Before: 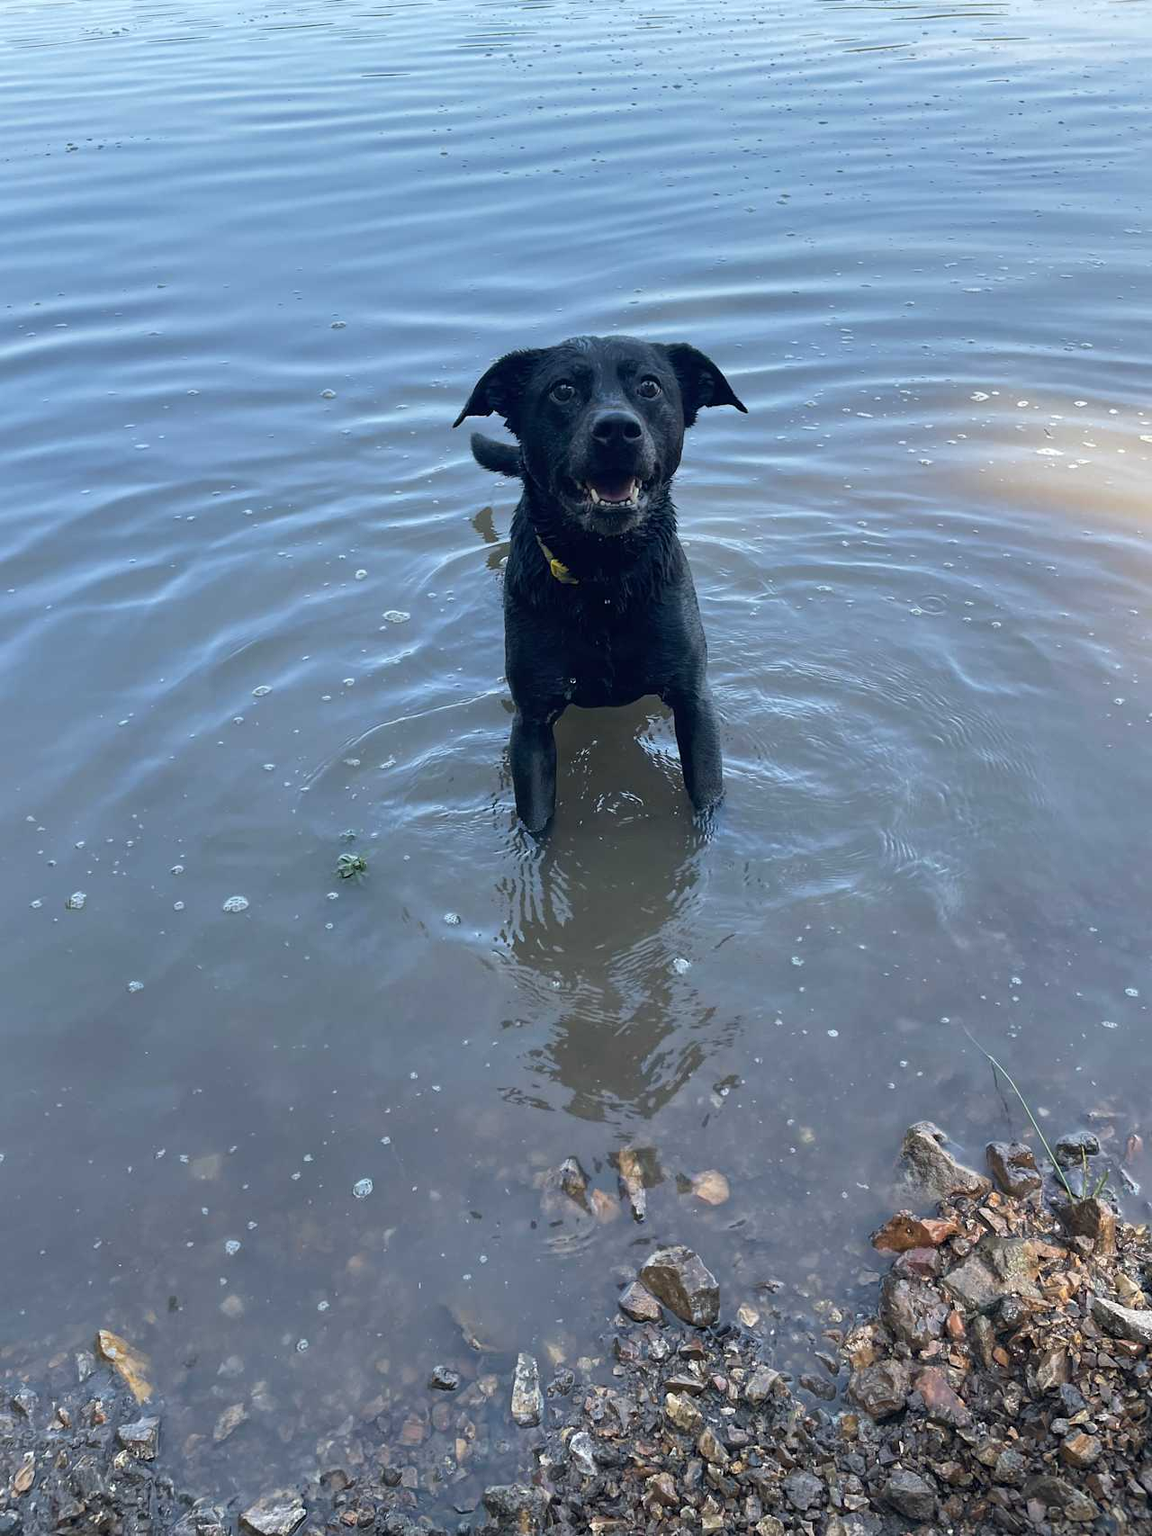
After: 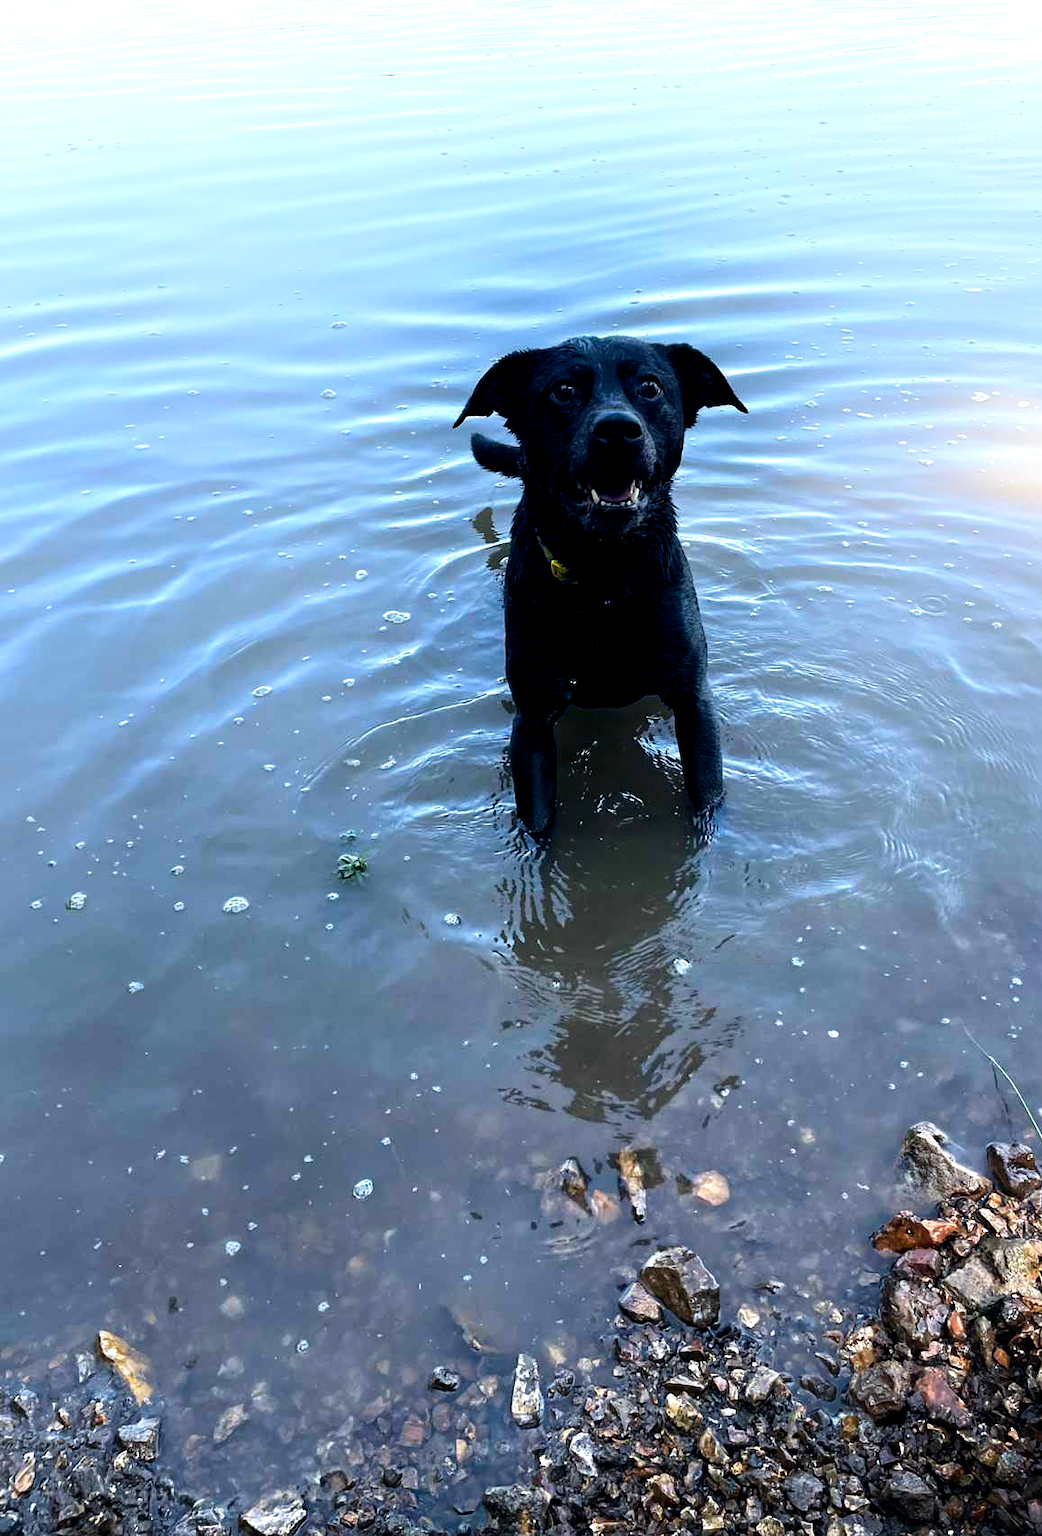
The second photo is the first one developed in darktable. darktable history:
shadows and highlights: shadows -53.38, highlights 87.23, soften with gaussian
filmic rgb: black relative exposure -8.28 EV, white relative exposure 2.23 EV, hardness 7.18, latitude 85.3%, contrast 1.69, highlights saturation mix -3.54%, shadows ↔ highlights balance -2.49%, preserve chrominance no, color science v4 (2020), type of noise poissonian
crop: right 9.508%, bottom 0.039%
